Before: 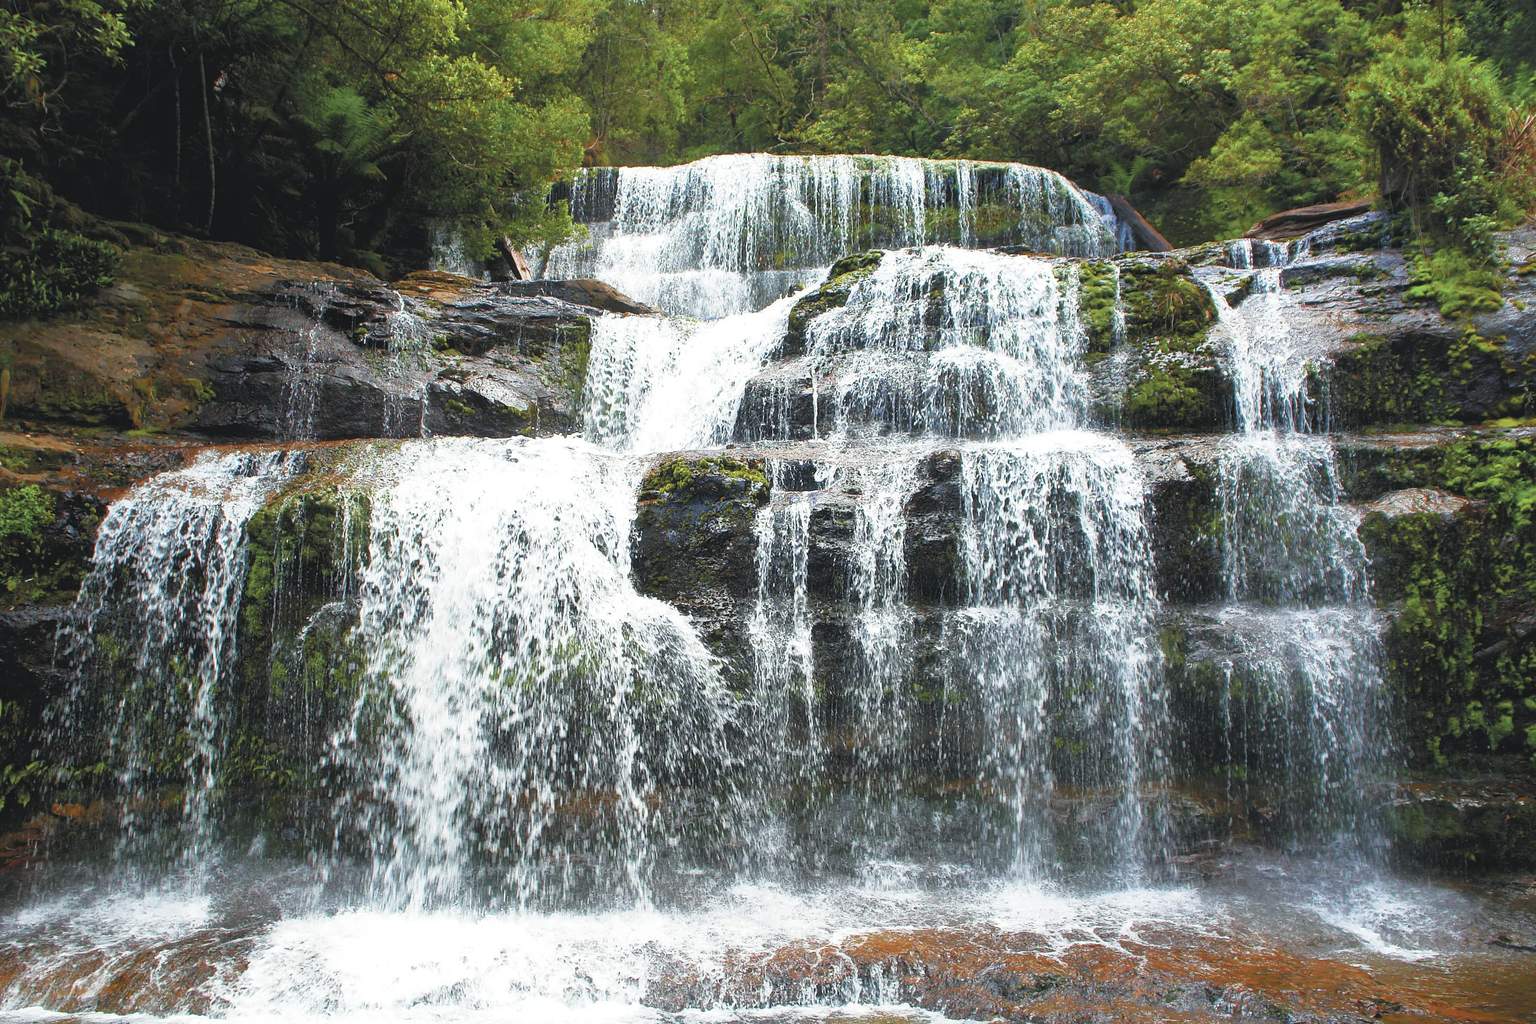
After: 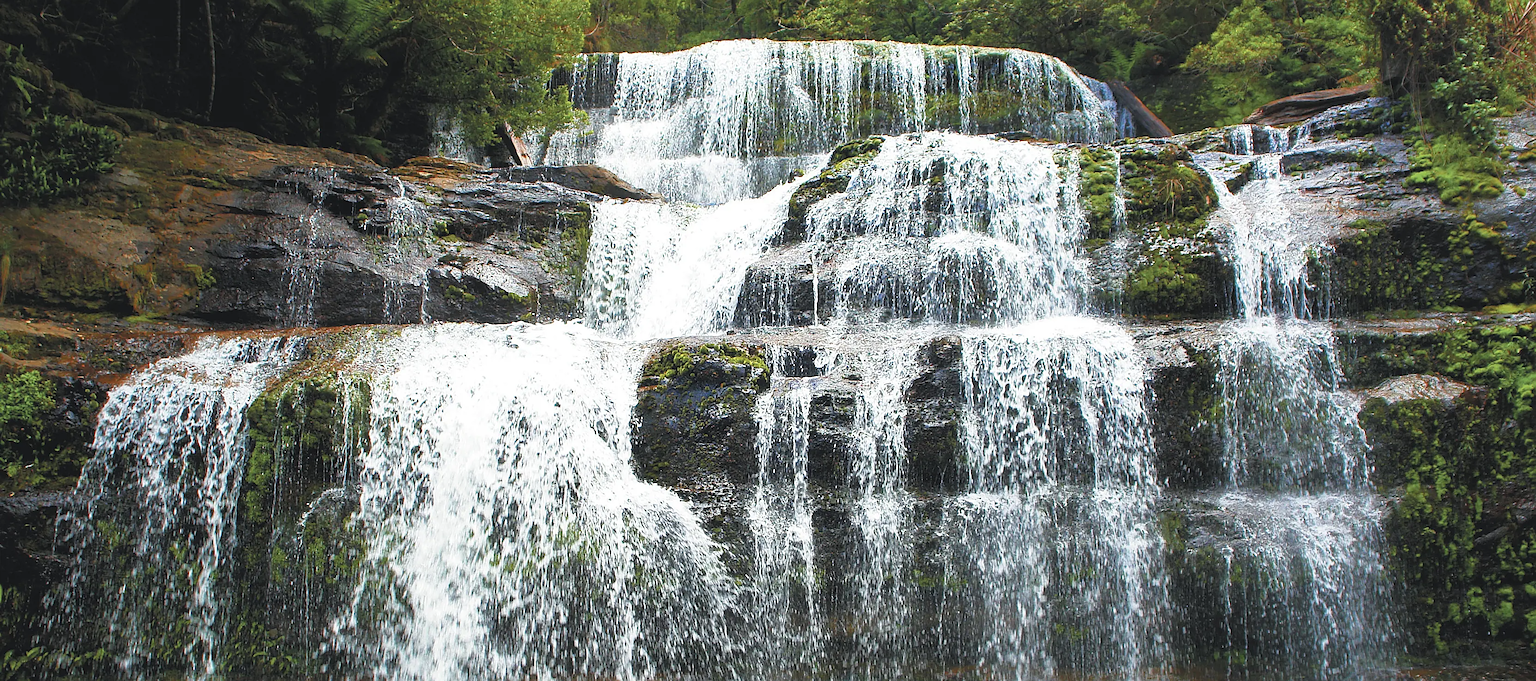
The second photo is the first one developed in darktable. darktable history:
sharpen: on, module defaults
base curve: preserve colors none
crop: top 11.167%, bottom 22.294%
